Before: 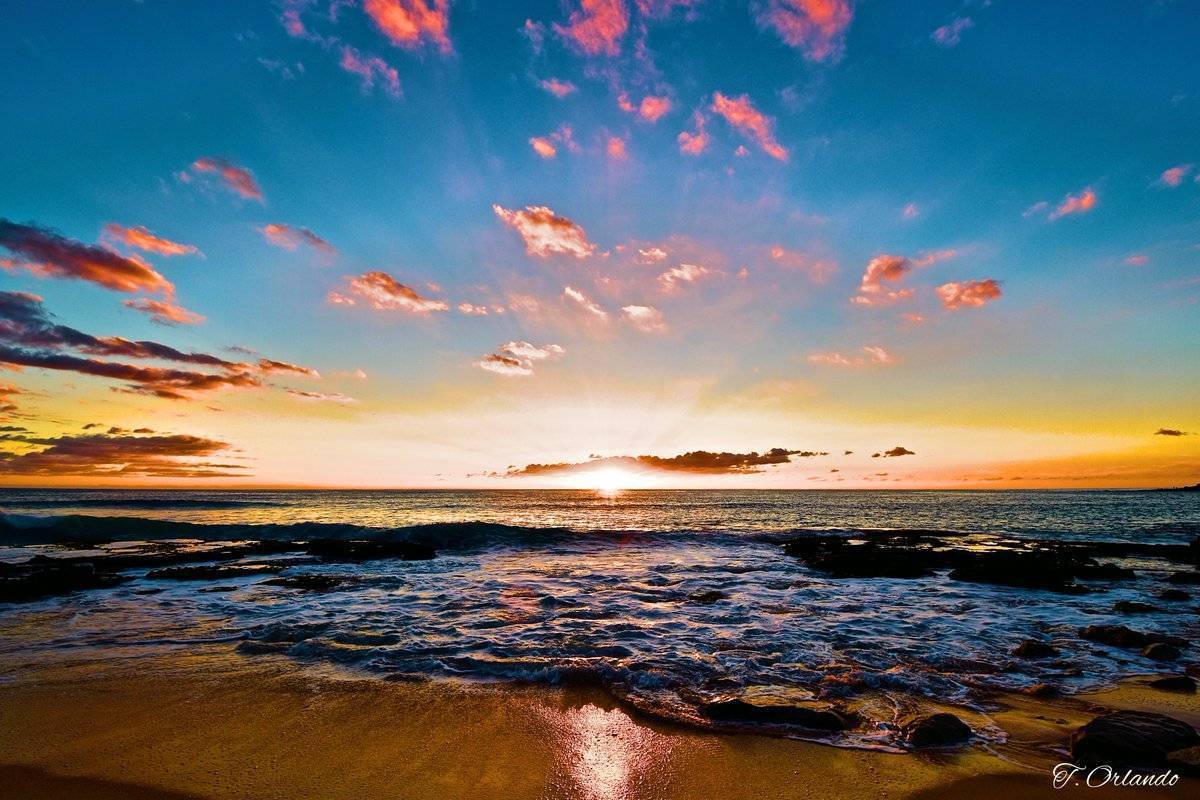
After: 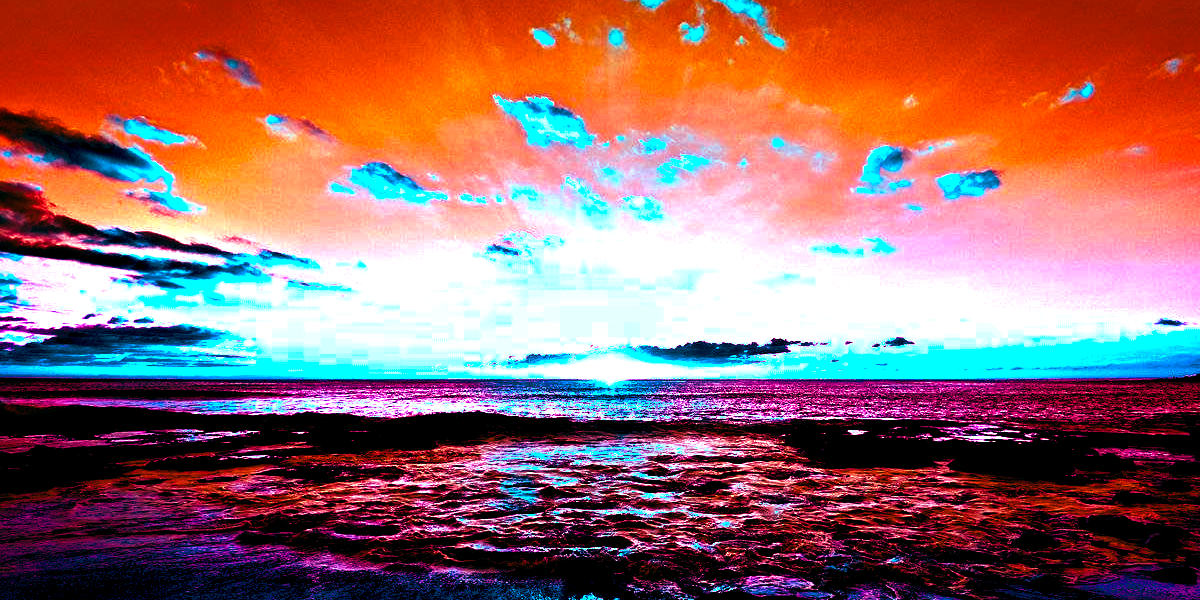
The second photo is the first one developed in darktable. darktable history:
crop: top 13.819%, bottom 11.169%
exposure: black level correction 0, exposure 1 EV, compensate exposure bias true, compensate highlight preservation false
color balance rgb: shadows lift › luminance -18.76%, shadows lift › chroma 35.44%, power › luminance -3.76%, power › hue 142.17°, highlights gain › chroma 7.5%, highlights gain › hue 184.75°, global offset › luminance -0.52%, global offset › chroma 0.91%, global offset › hue 173.36°, shadows fall-off 300%, white fulcrum 2 EV, highlights fall-off 300%, linear chroma grading › shadows 17.19%, linear chroma grading › highlights 61.12%, linear chroma grading › global chroma 50%, hue shift -150.52°, perceptual brilliance grading › global brilliance 12%, mask middle-gray fulcrum 100%, contrast gray fulcrum 38.43%, contrast 35.15%, saturation formula JzAzBz (2021)
